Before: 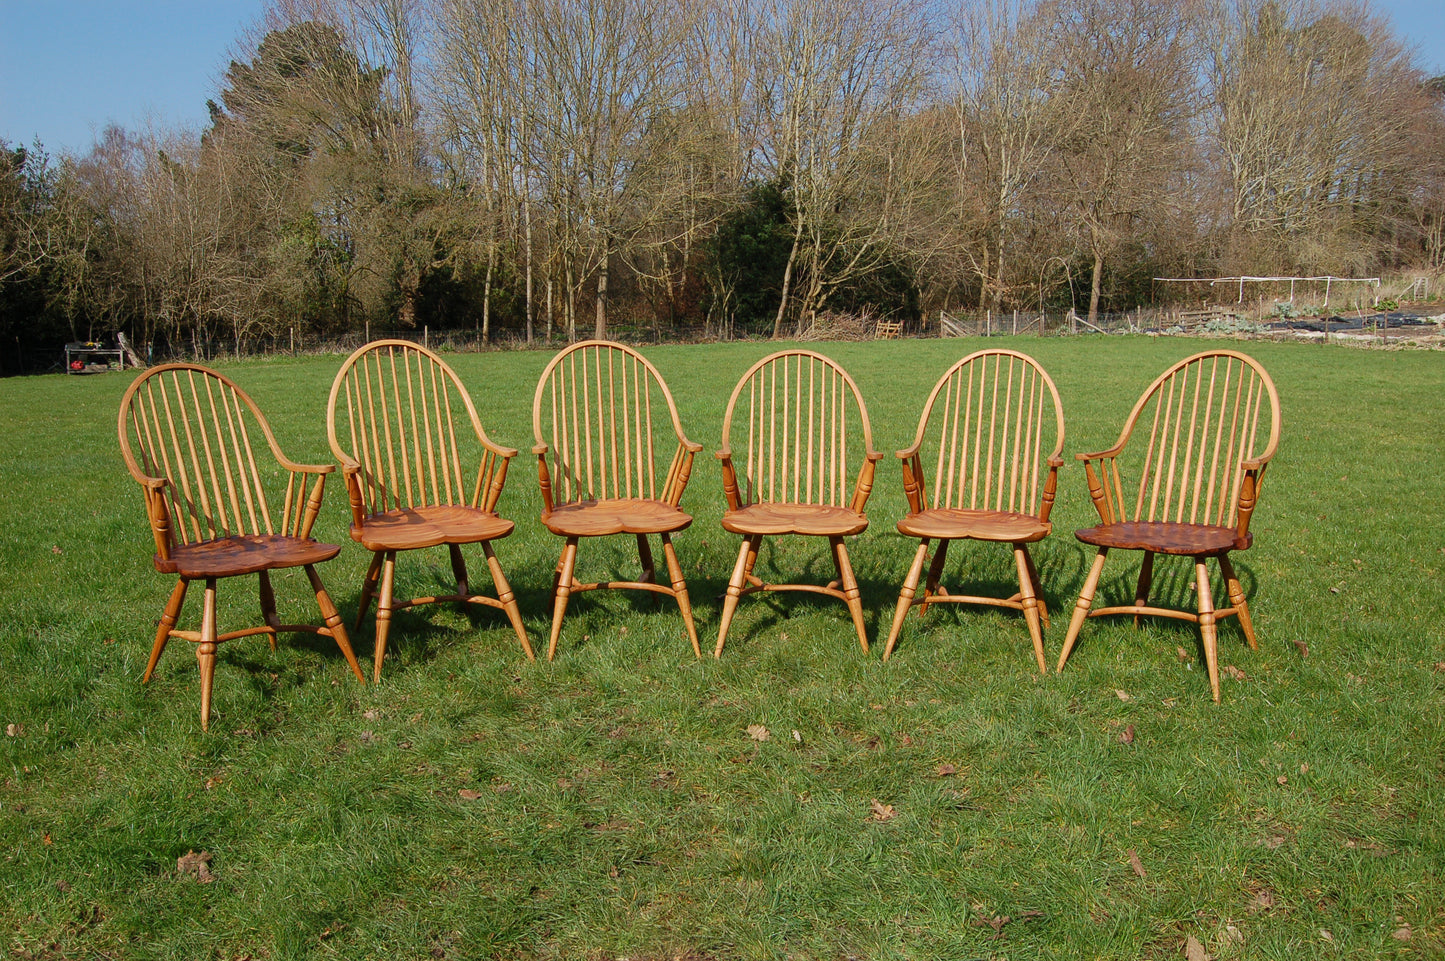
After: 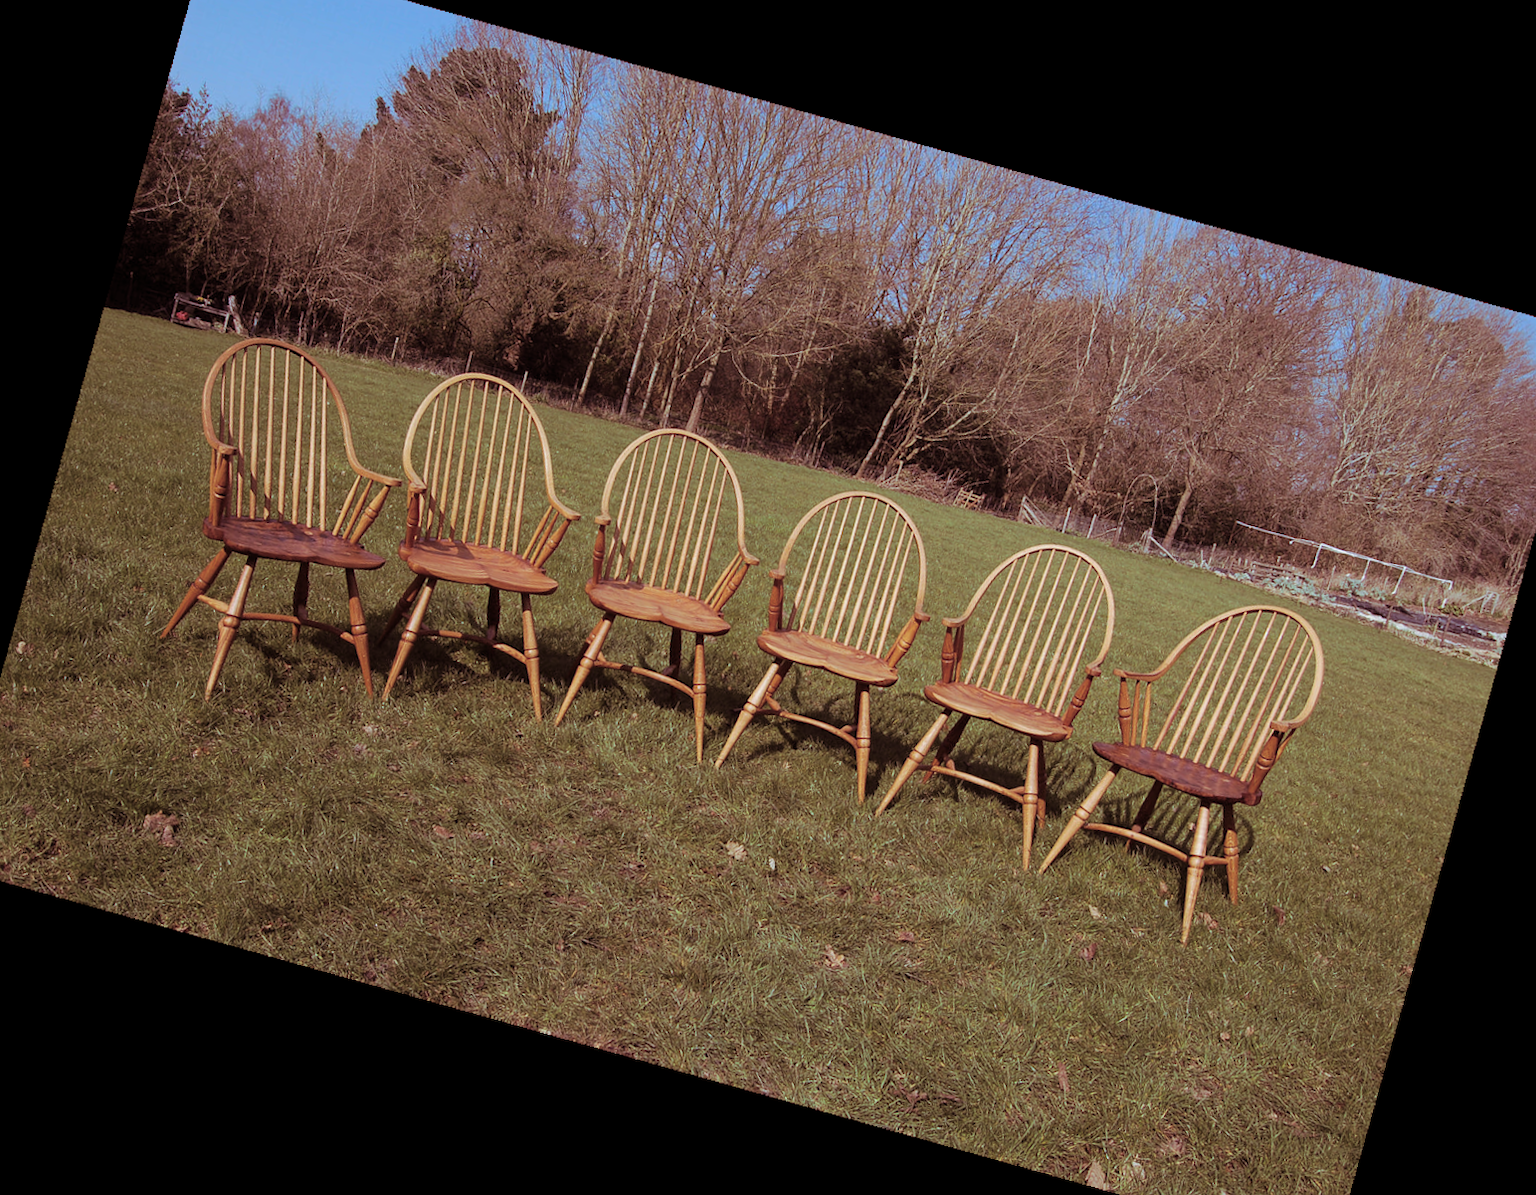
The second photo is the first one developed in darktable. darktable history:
exposure: compensate highlight preservation false
rotate and perspective: rotation 13.27°, automatic cropping off
white balance: red 0.931, blue 1.11
crop and rotate: angle -2.38°
split-toning: shadows › hue 360°
